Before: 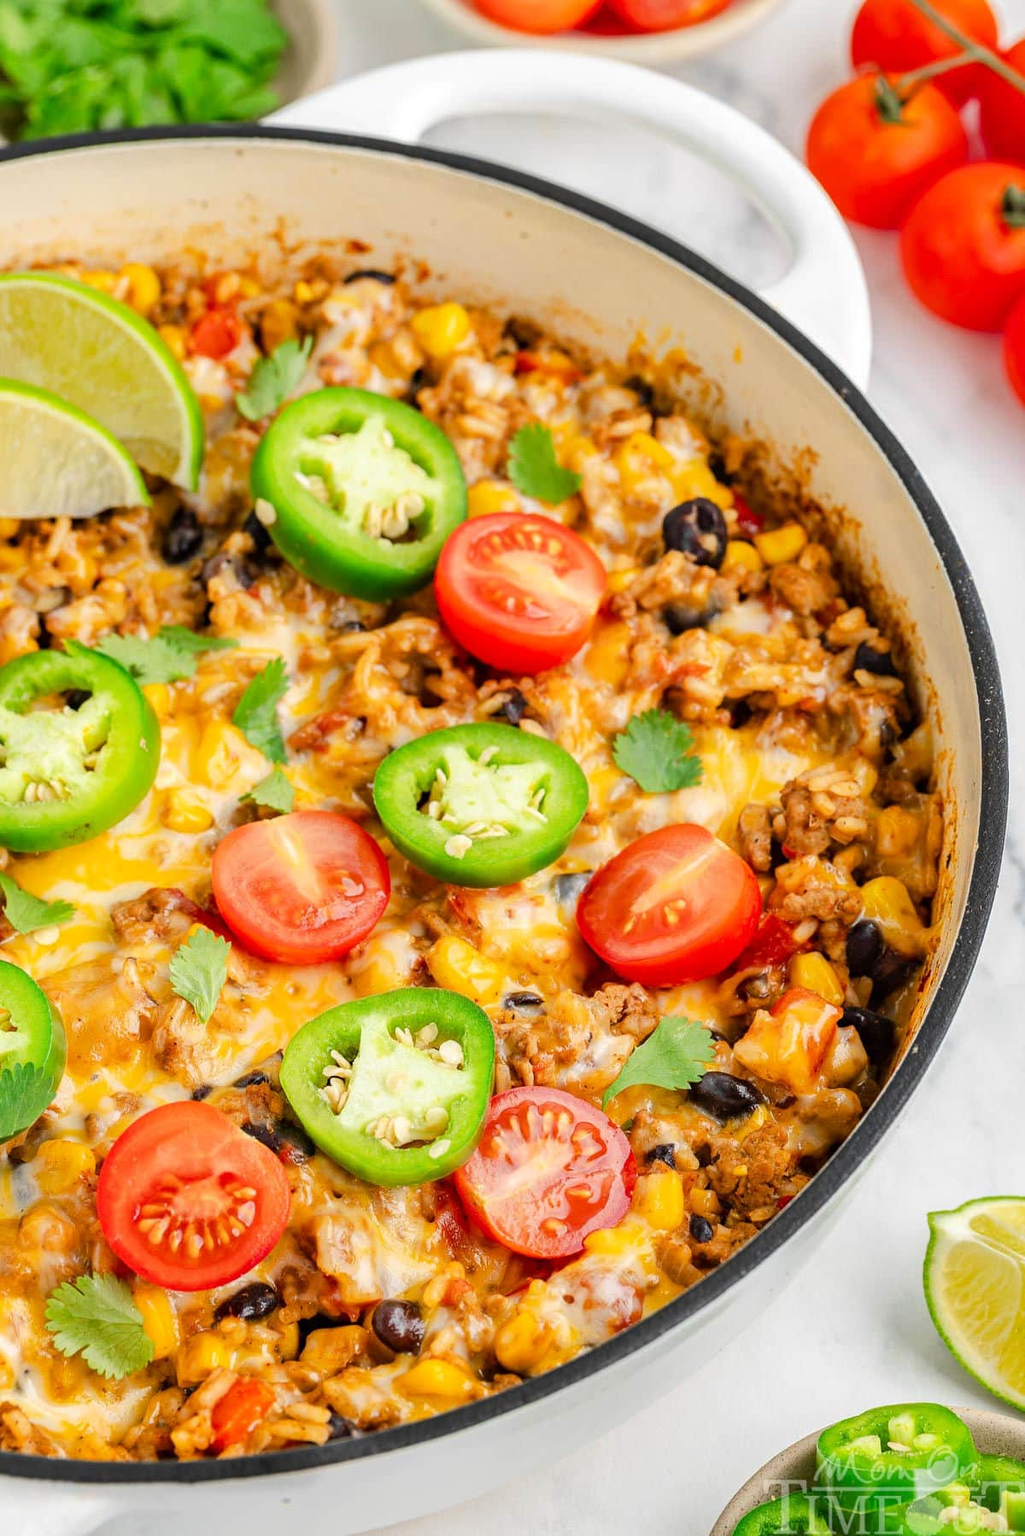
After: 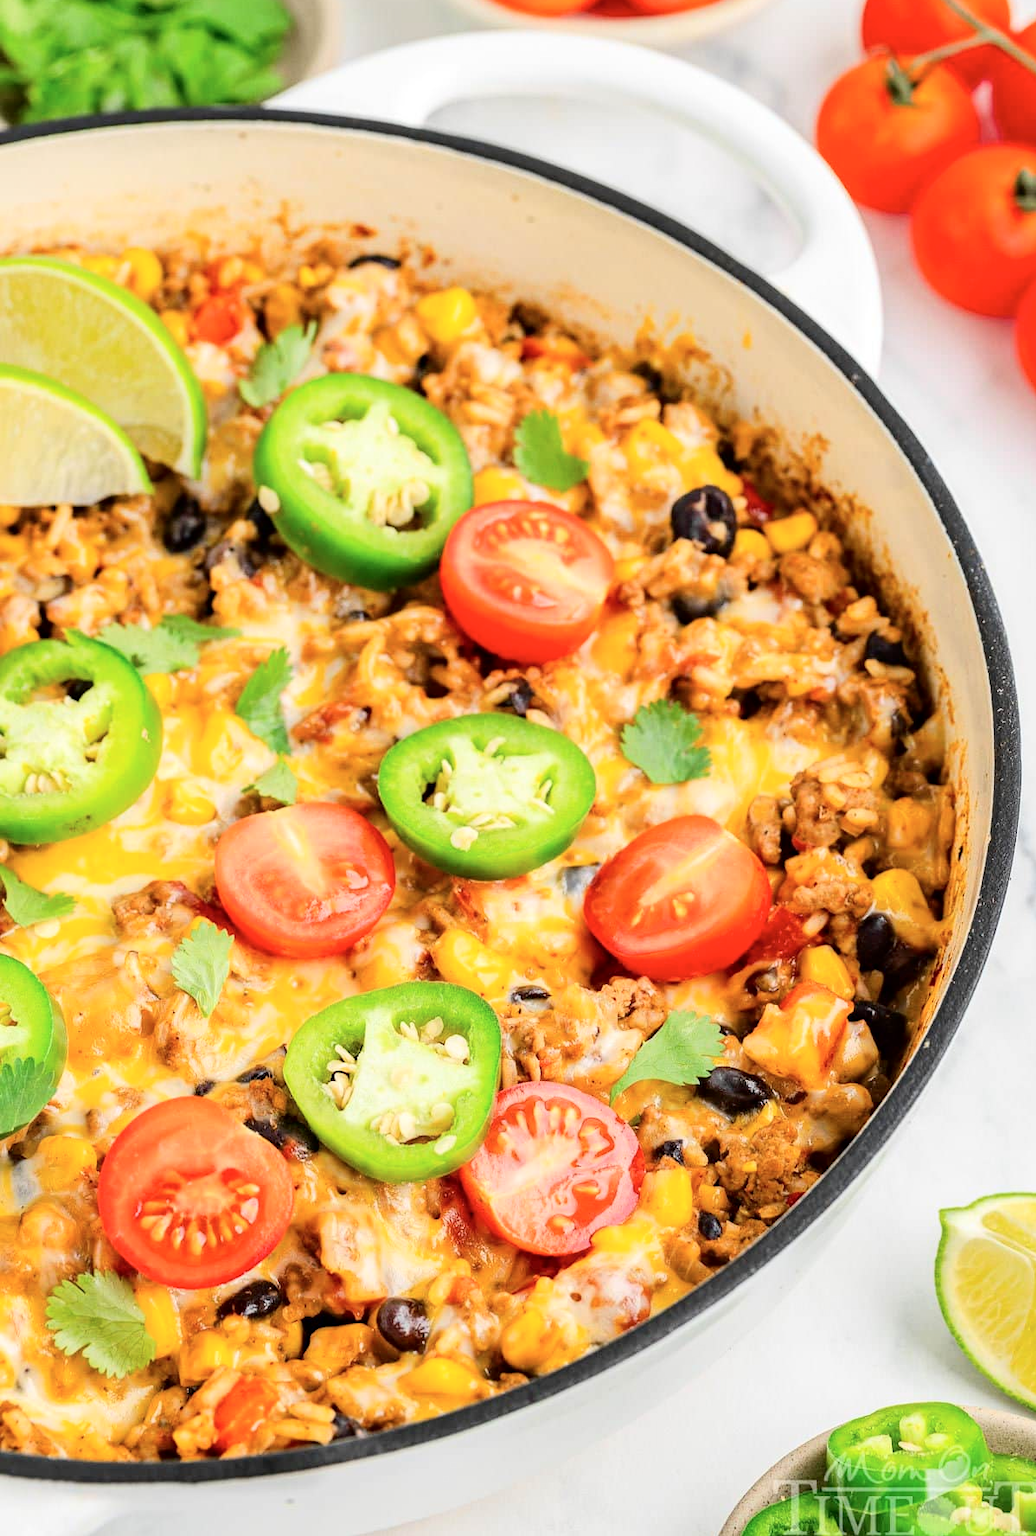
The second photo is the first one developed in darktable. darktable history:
tone curve: curves: ch0 [(0, 0) (0.004, 0.001) (0.133, 0.112) (0.325, 0.362) (0.832, 0.893) (1, 1)], color space Lab, independent channels, preserve colors none
crop: top 1.264%, right 0.01%
